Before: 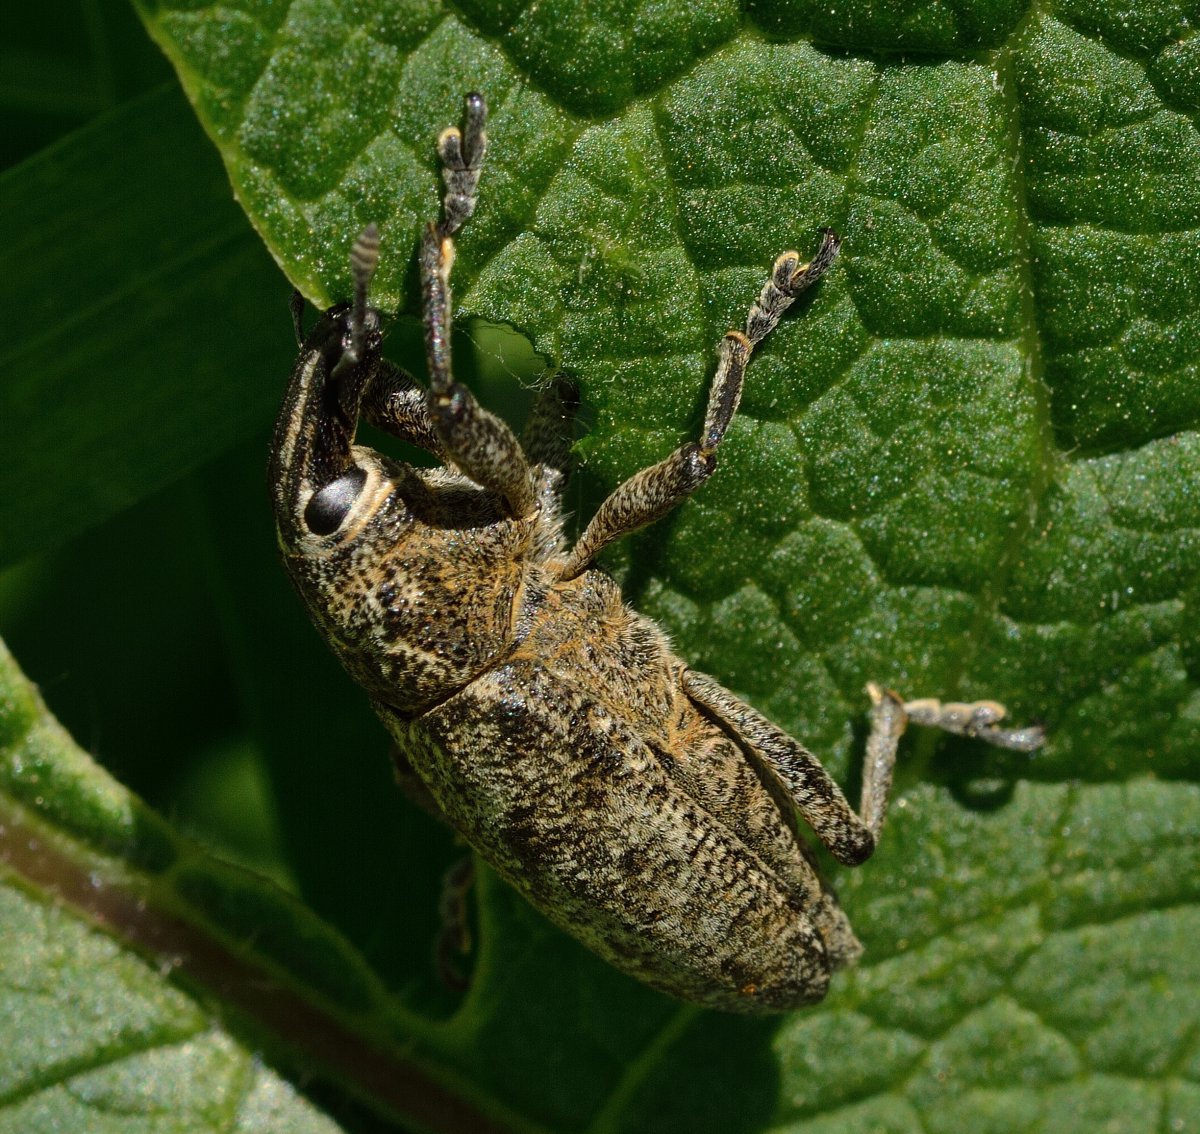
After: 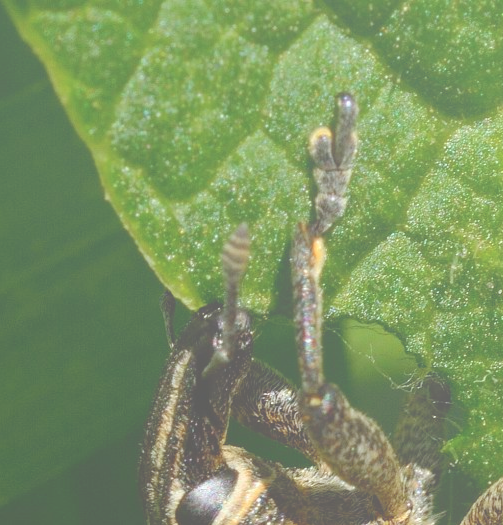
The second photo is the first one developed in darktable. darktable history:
white balance: red 0.982, blue 1.018
crop and rotate: left 10.817%, top 0.062%, right 47.194%, bottom 53.626%
bloom: size 70%, threshold 25%, strength 70%
